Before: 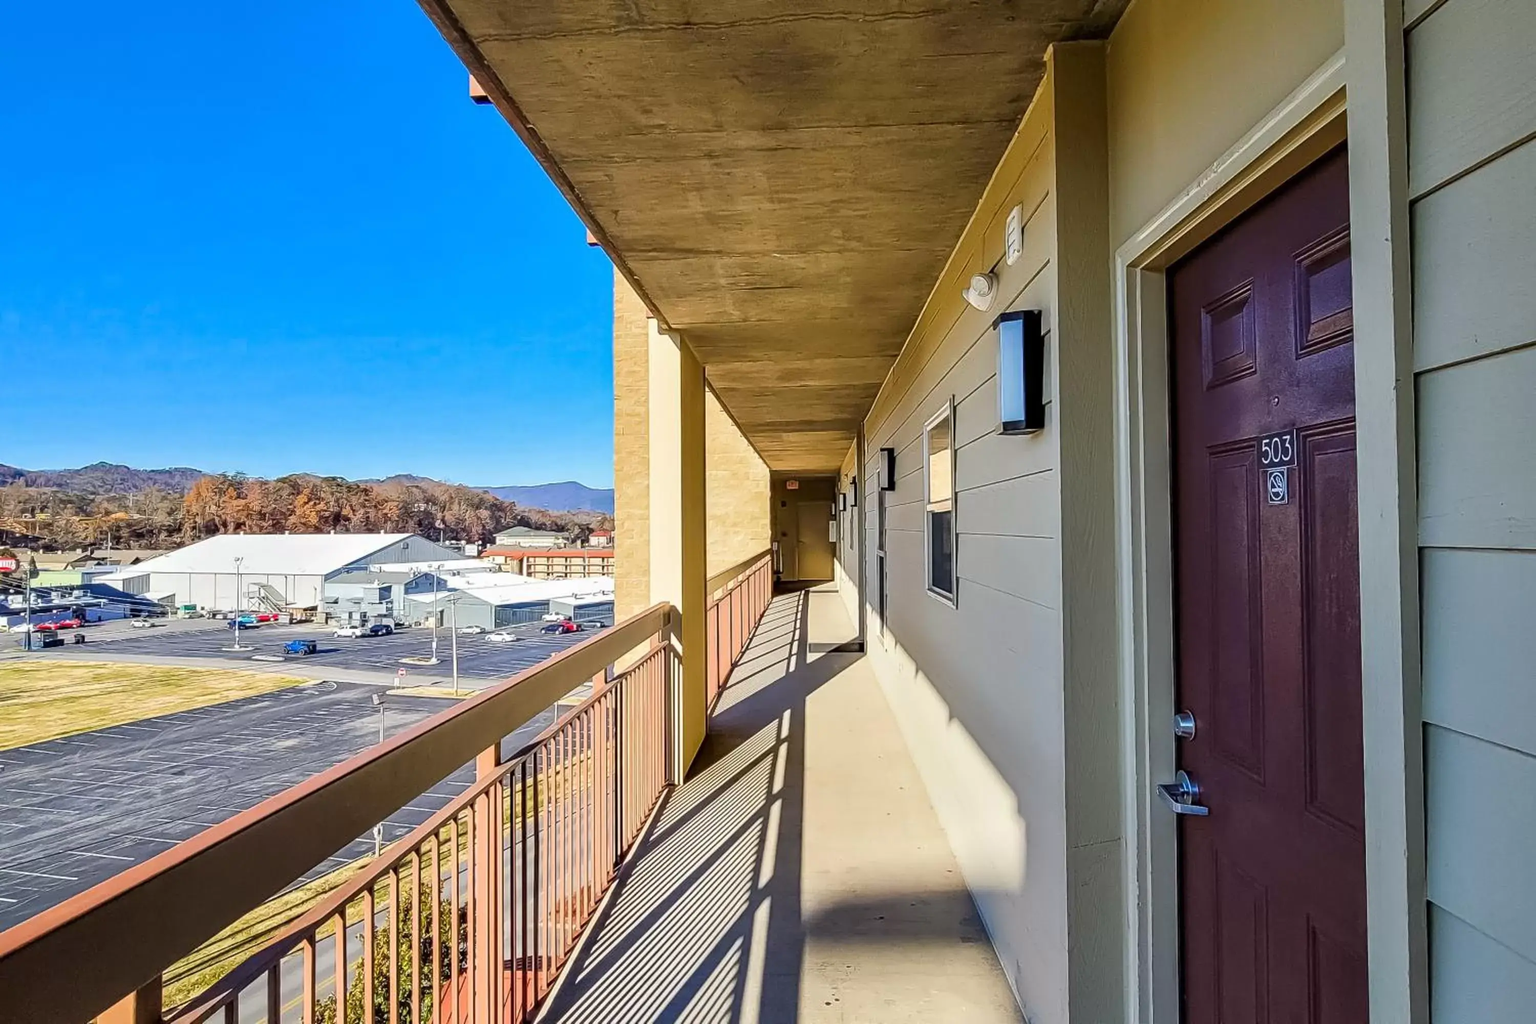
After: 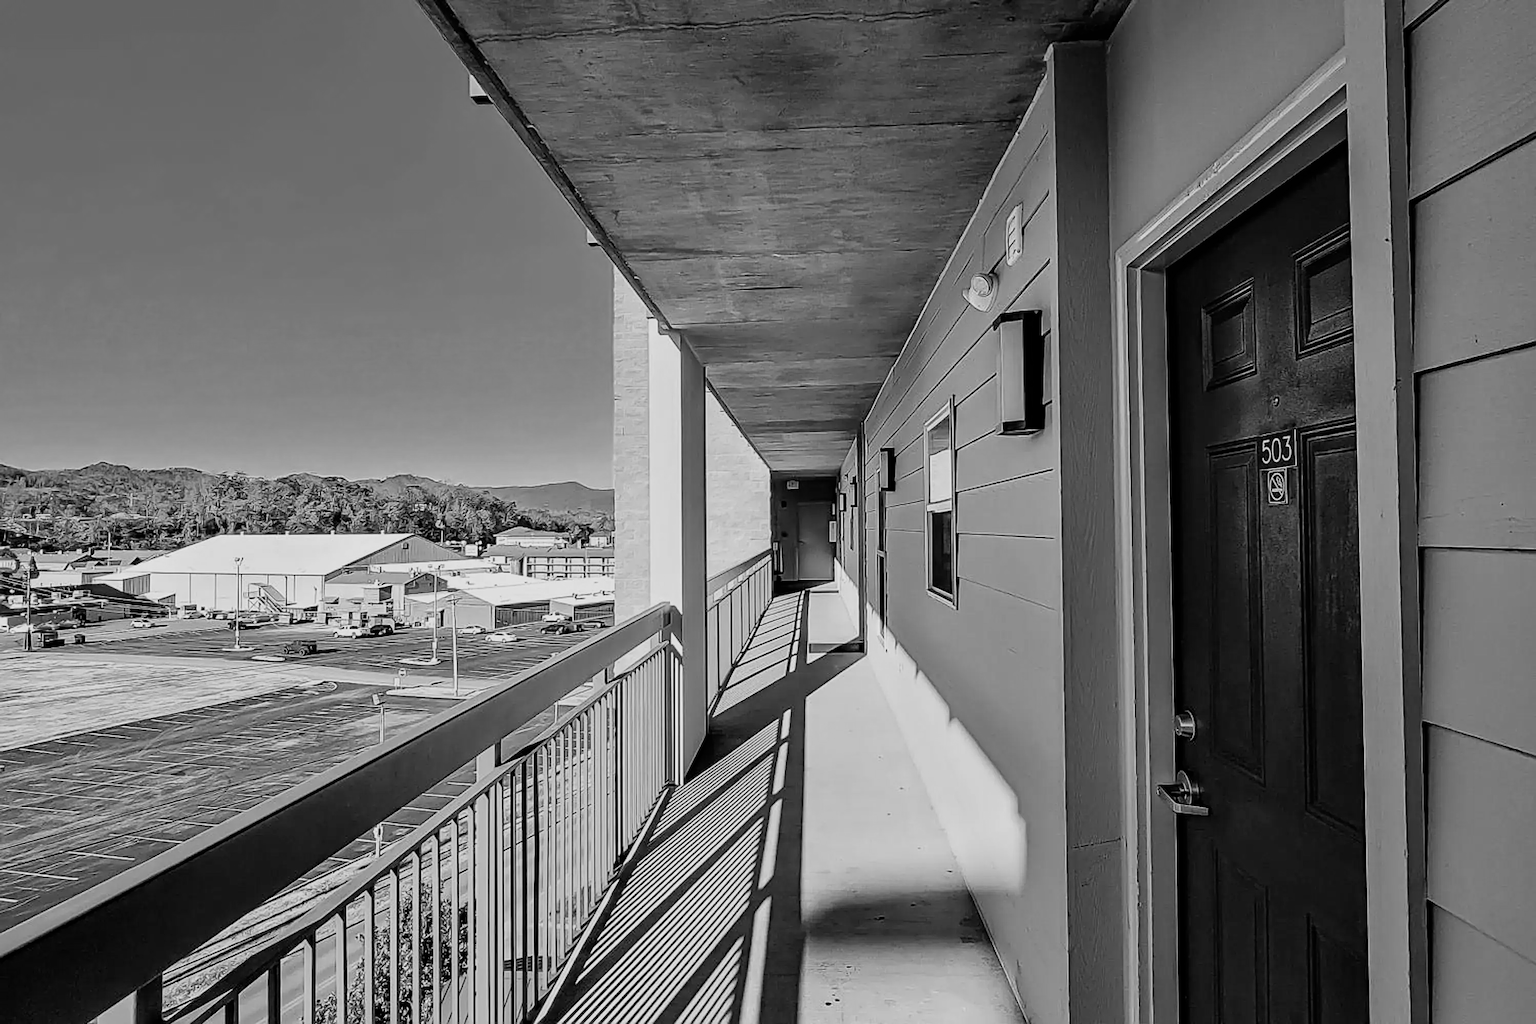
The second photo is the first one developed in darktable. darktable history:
haze removal: compatibility mode true, adaptive false
monochrome: a 32, b 64, size 2.3, highlights 1
sharpen: on, module defaults
filmic rgb: threshold 3 EV, hardness 4.17, latitude 50%, contrast 1.1, preserve chrominance max RGB, color science v6 (2022), contrast in shadows safe, contrast in highlights safe, enable highlight reconstruction true
rgb levels: mode RGB, independent channels, levels [[0, 0.5, 1], [0, 0.521, 1], [0, 0.536, 1]]
